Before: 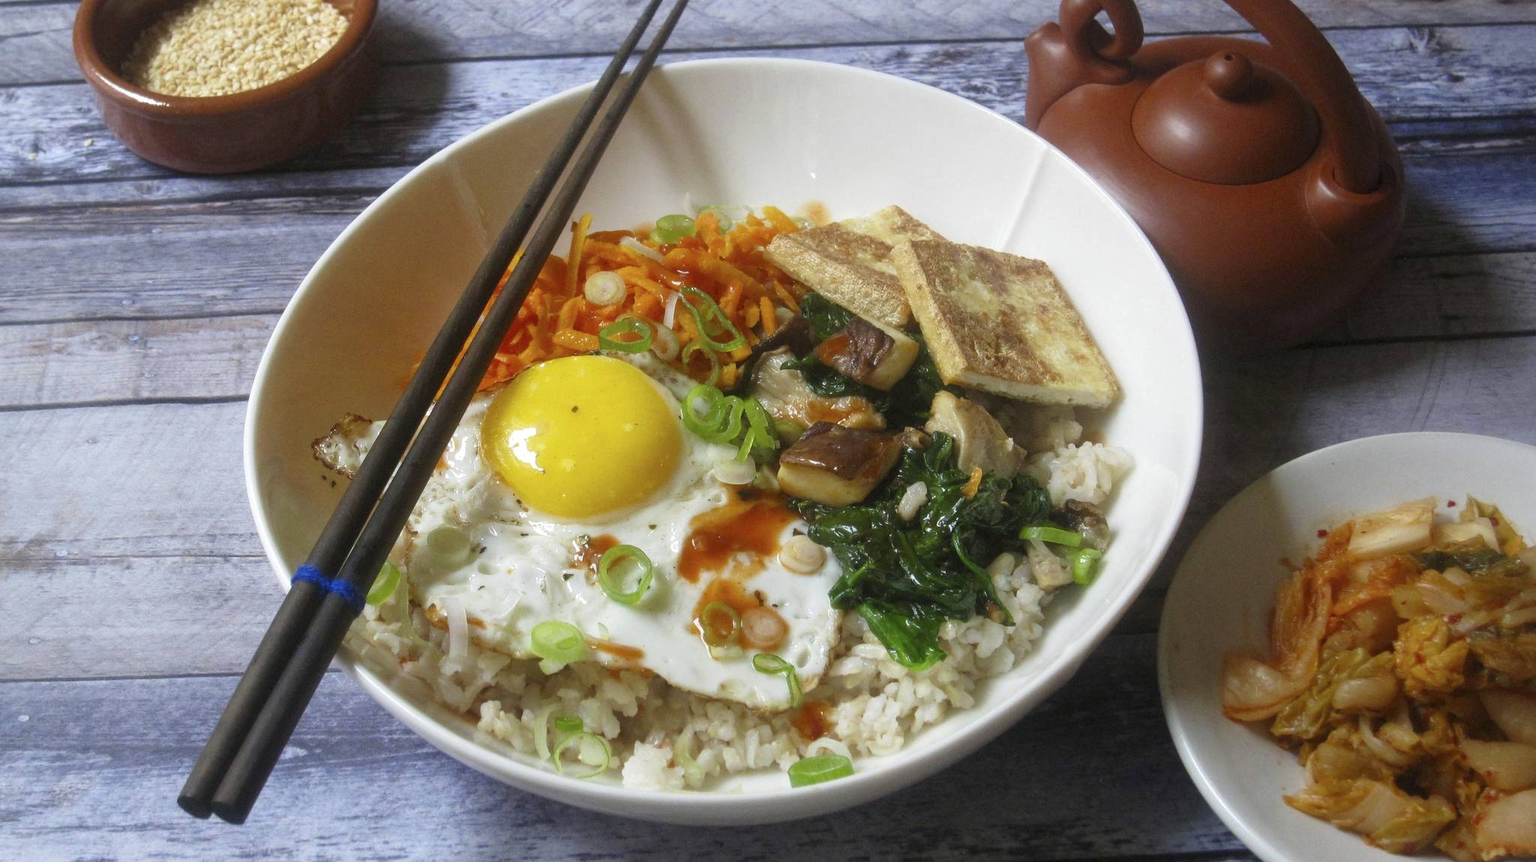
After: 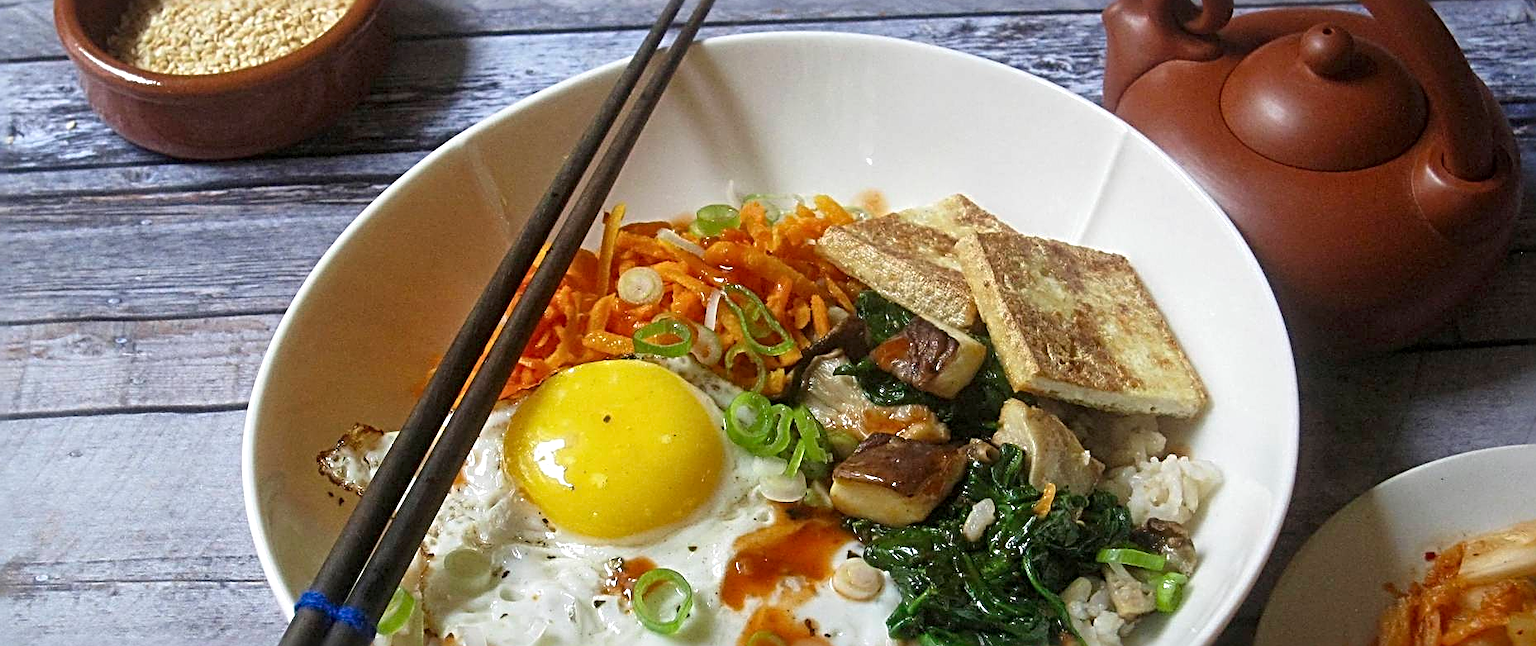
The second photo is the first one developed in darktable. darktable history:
sharpen: radius 3.682, amount 0.928
tone equalizer: on, module defaults
crop: left 1.588%, top 3.423%, right 7.627%, bottom 28.457%
local contrast: mode bilateral grid, contrast 21, coarseness 51, detail 119%, midtone range 0.2
